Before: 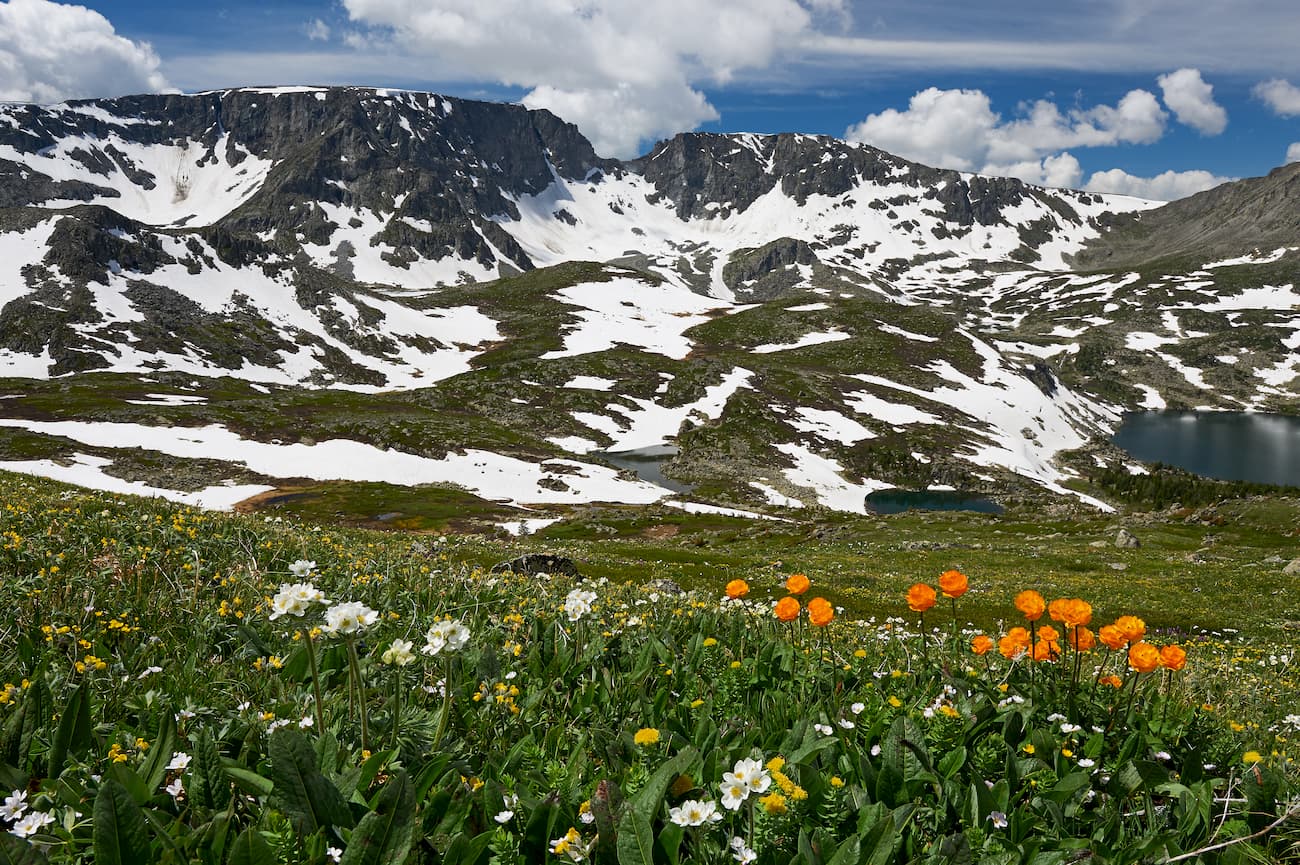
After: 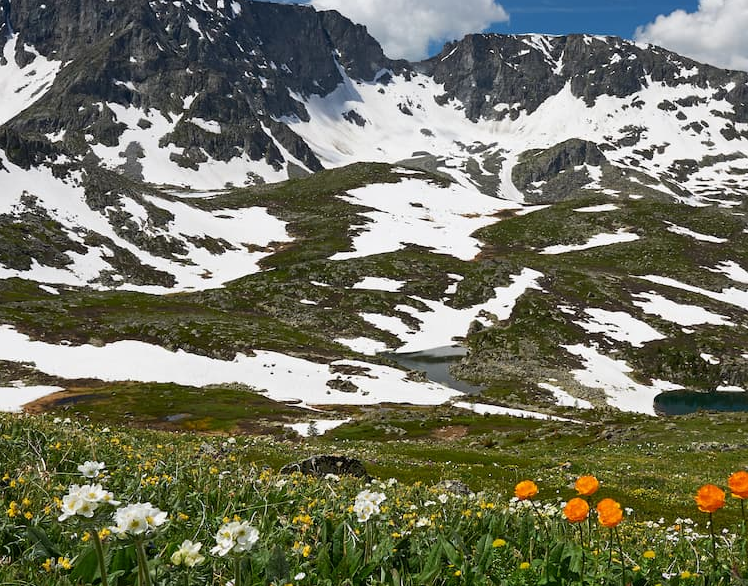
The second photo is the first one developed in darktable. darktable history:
crop: left 16.234%, top 11.485%, right 26.194%, bottom 20.665%
